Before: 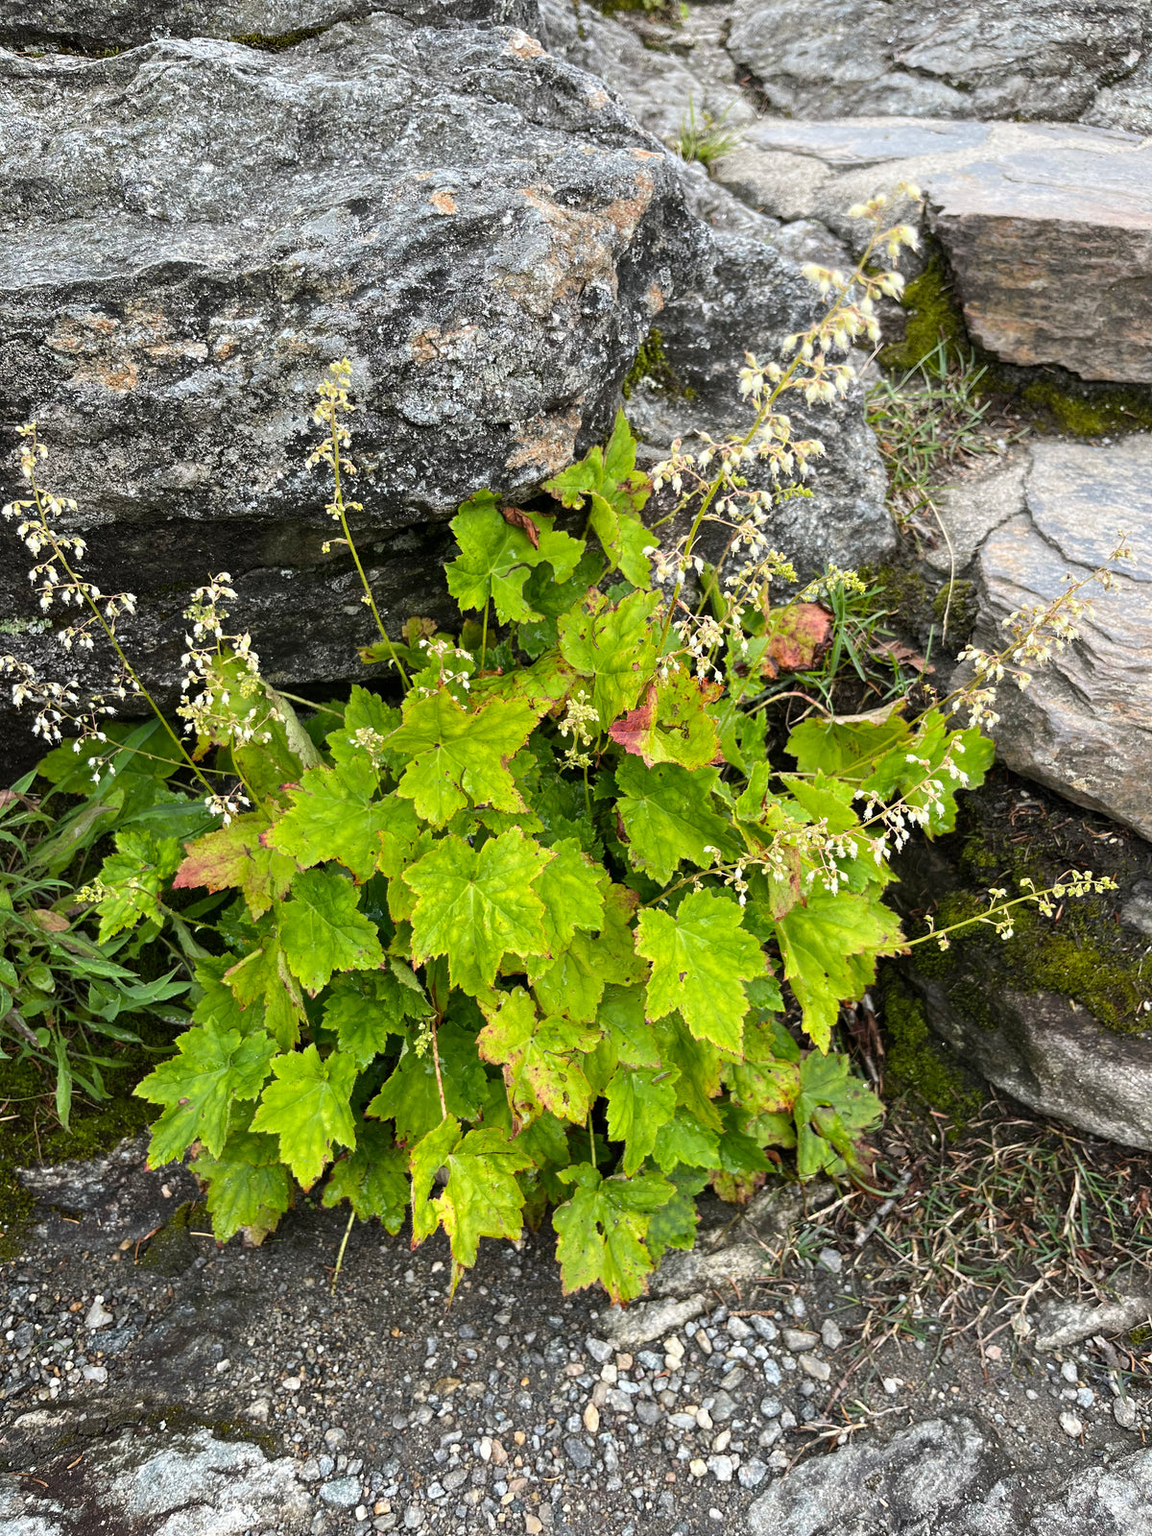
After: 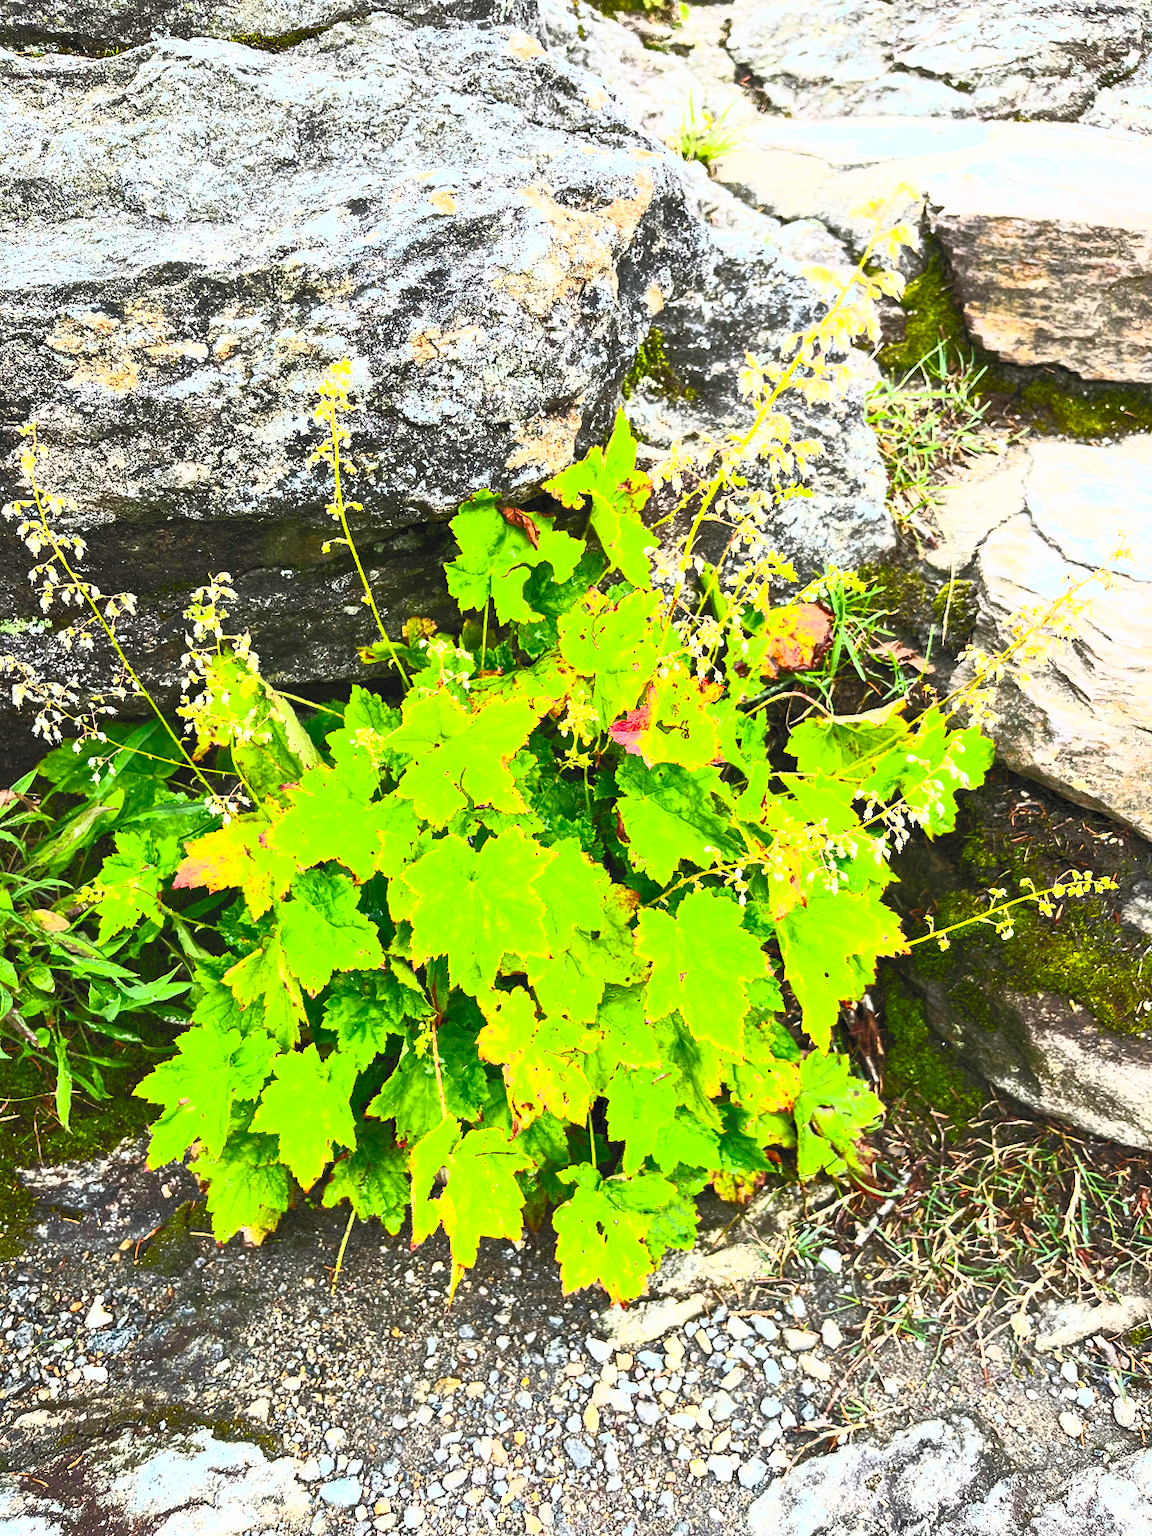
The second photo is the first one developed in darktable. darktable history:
shadows and highlights: radius 128.22, shadows 21.12, highlights -21.74, low approximation 0.01
contrast brightness saturation: contrast 0.993, brightness 0.998, saturation 0.995
